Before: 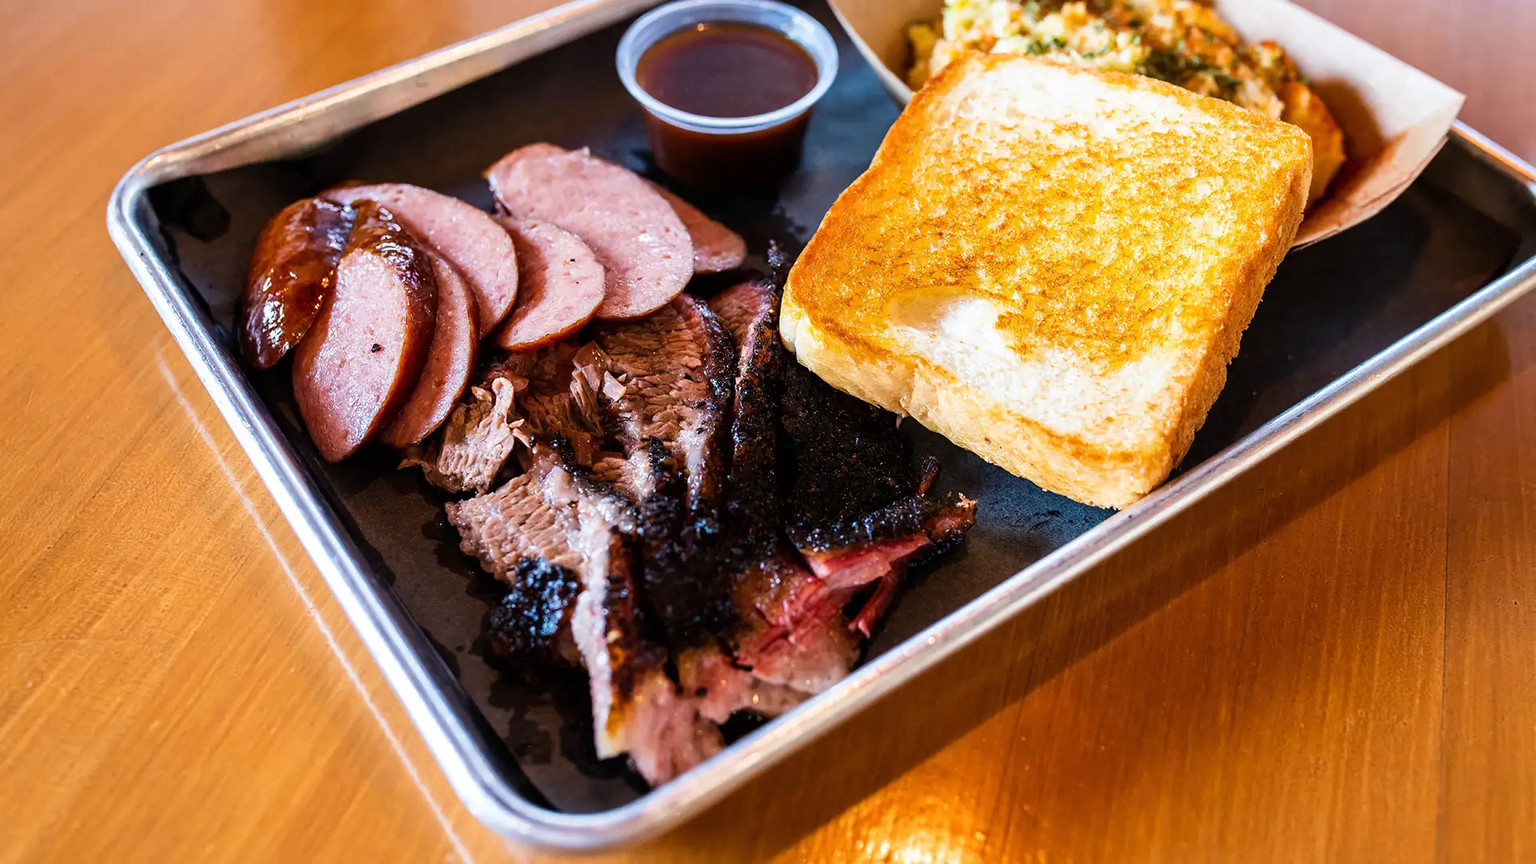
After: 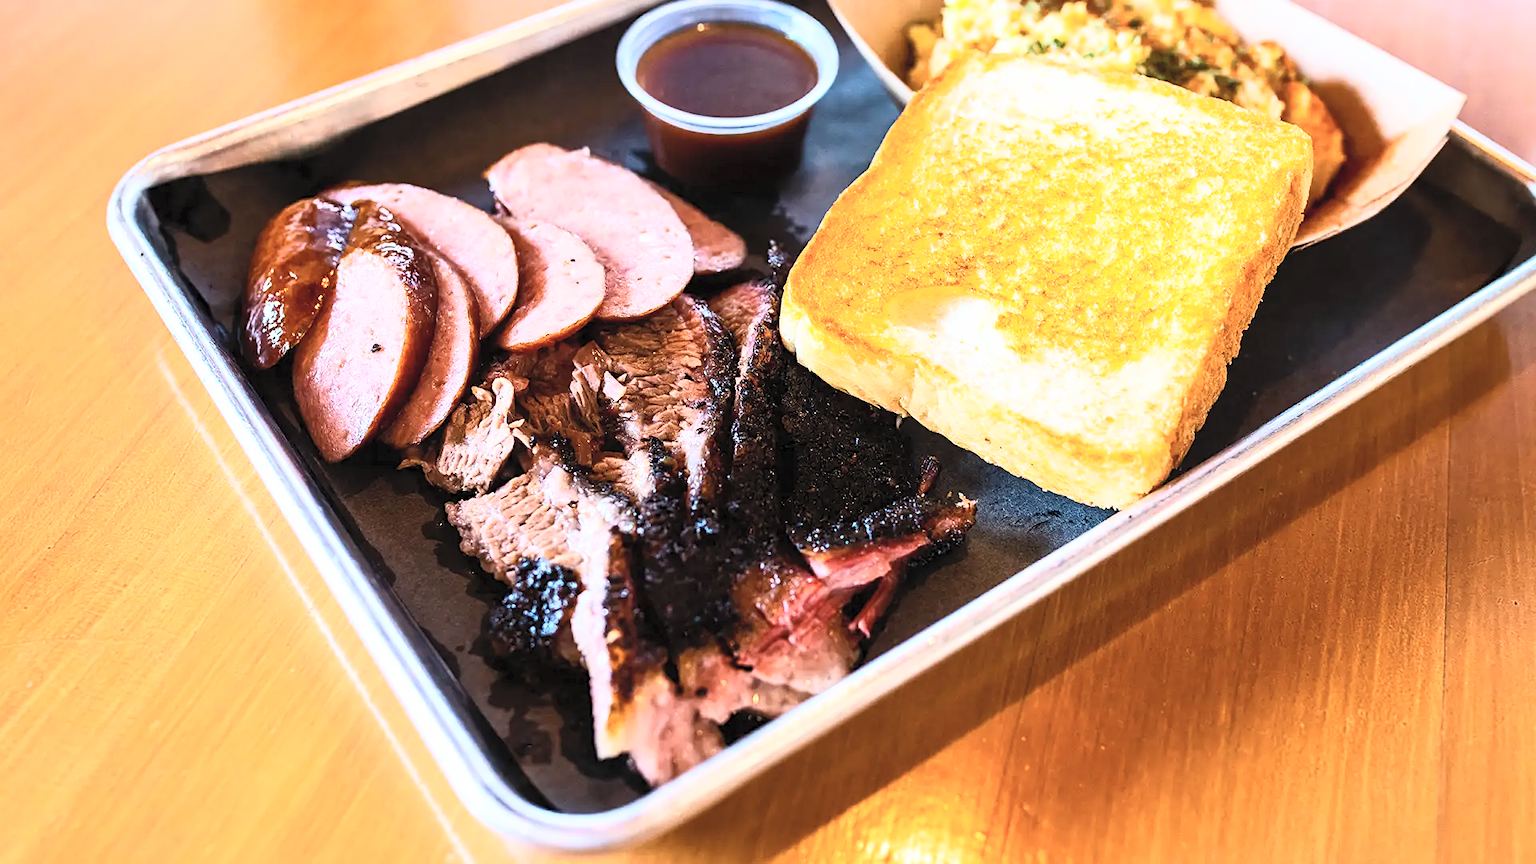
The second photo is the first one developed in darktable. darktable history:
sharpen: amount 0.211
contrast brightness saturation: contrast 0.385, brightness 0.528
